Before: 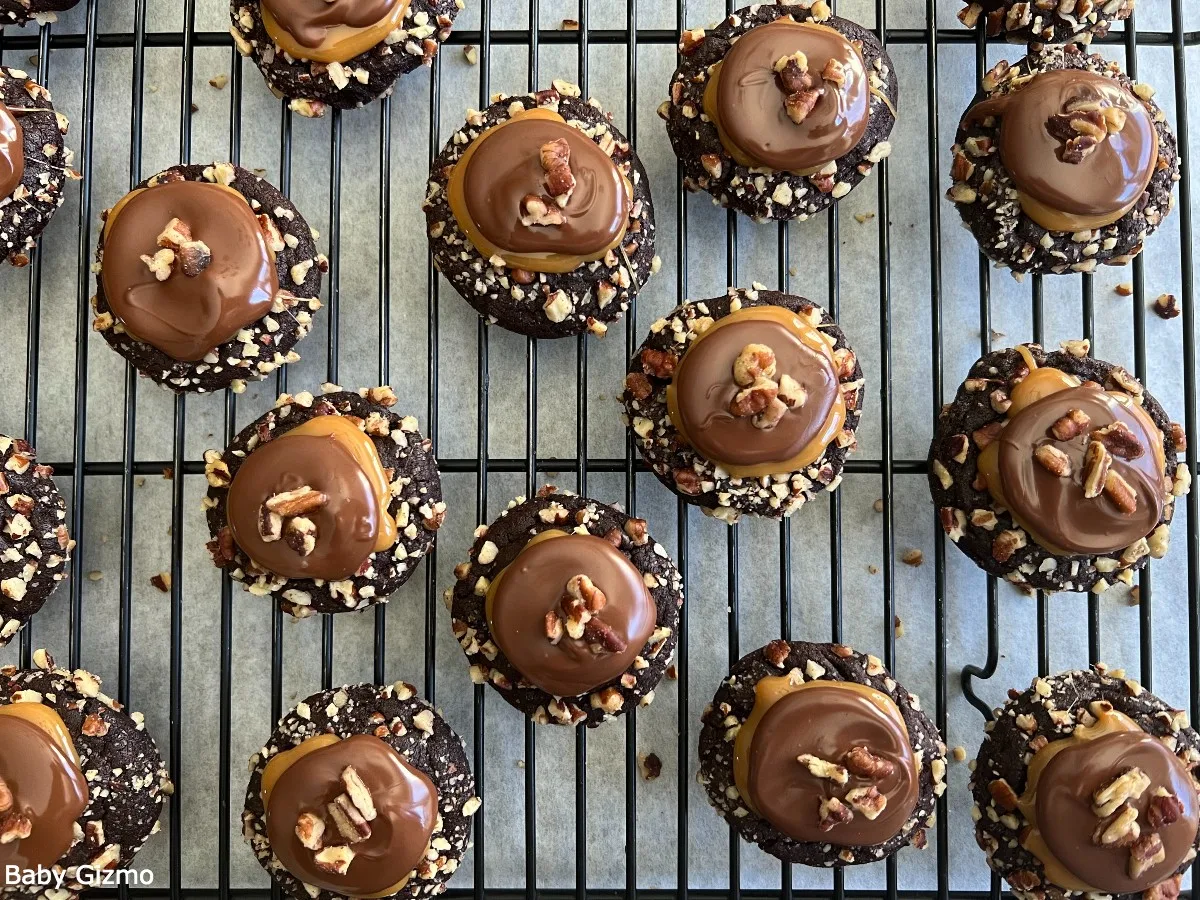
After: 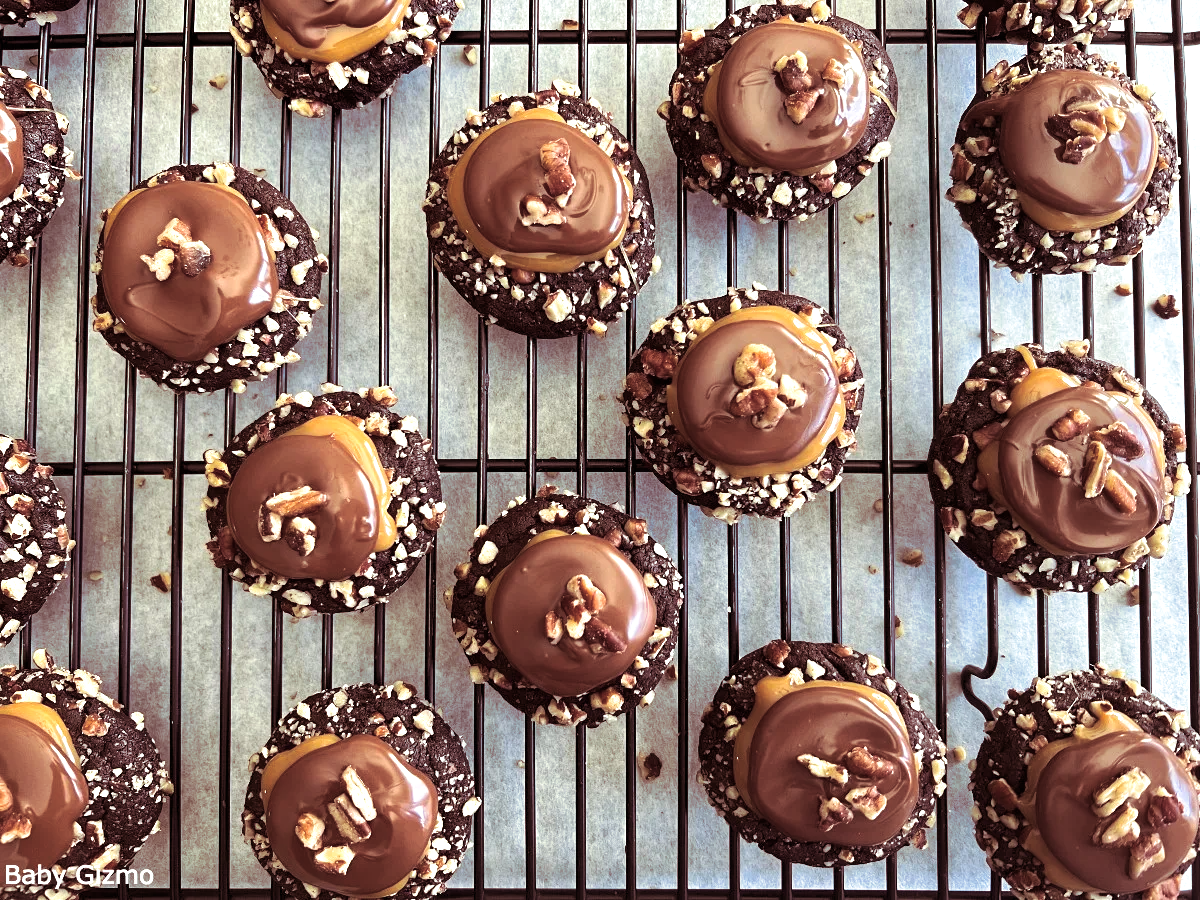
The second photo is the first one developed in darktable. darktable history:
exposure: exposure 0.496 EV, compensate highlight preservation false
tone equalizer: on, module defaults
split-toning: on, module defaults
